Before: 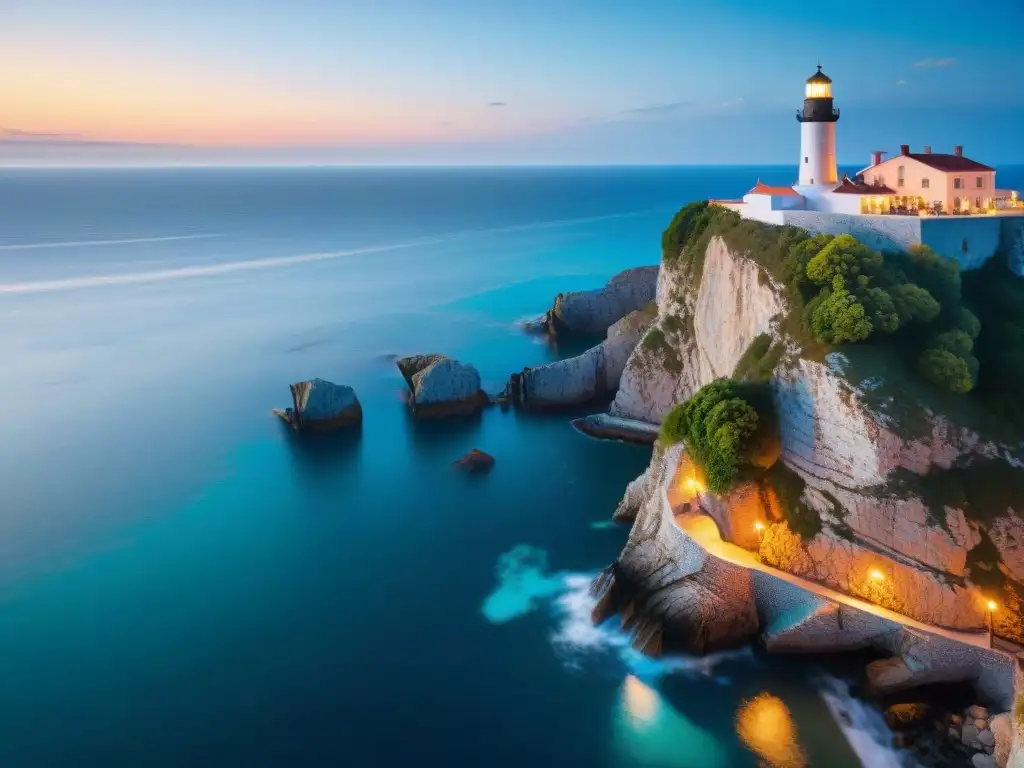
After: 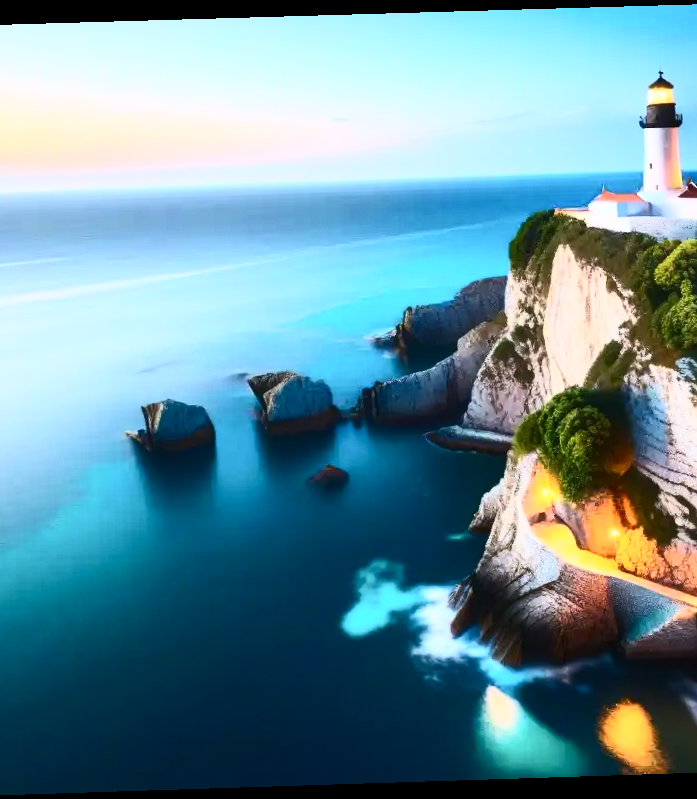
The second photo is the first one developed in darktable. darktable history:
crop: left 15.419%, right 17.914%
contrast brightness saturation: contrast 0.62, brightness 0.34, saturation 0.14
rotate and perspective: rotation -1.77°, lens shift (horizontal) 0.004, automatic cropping off
